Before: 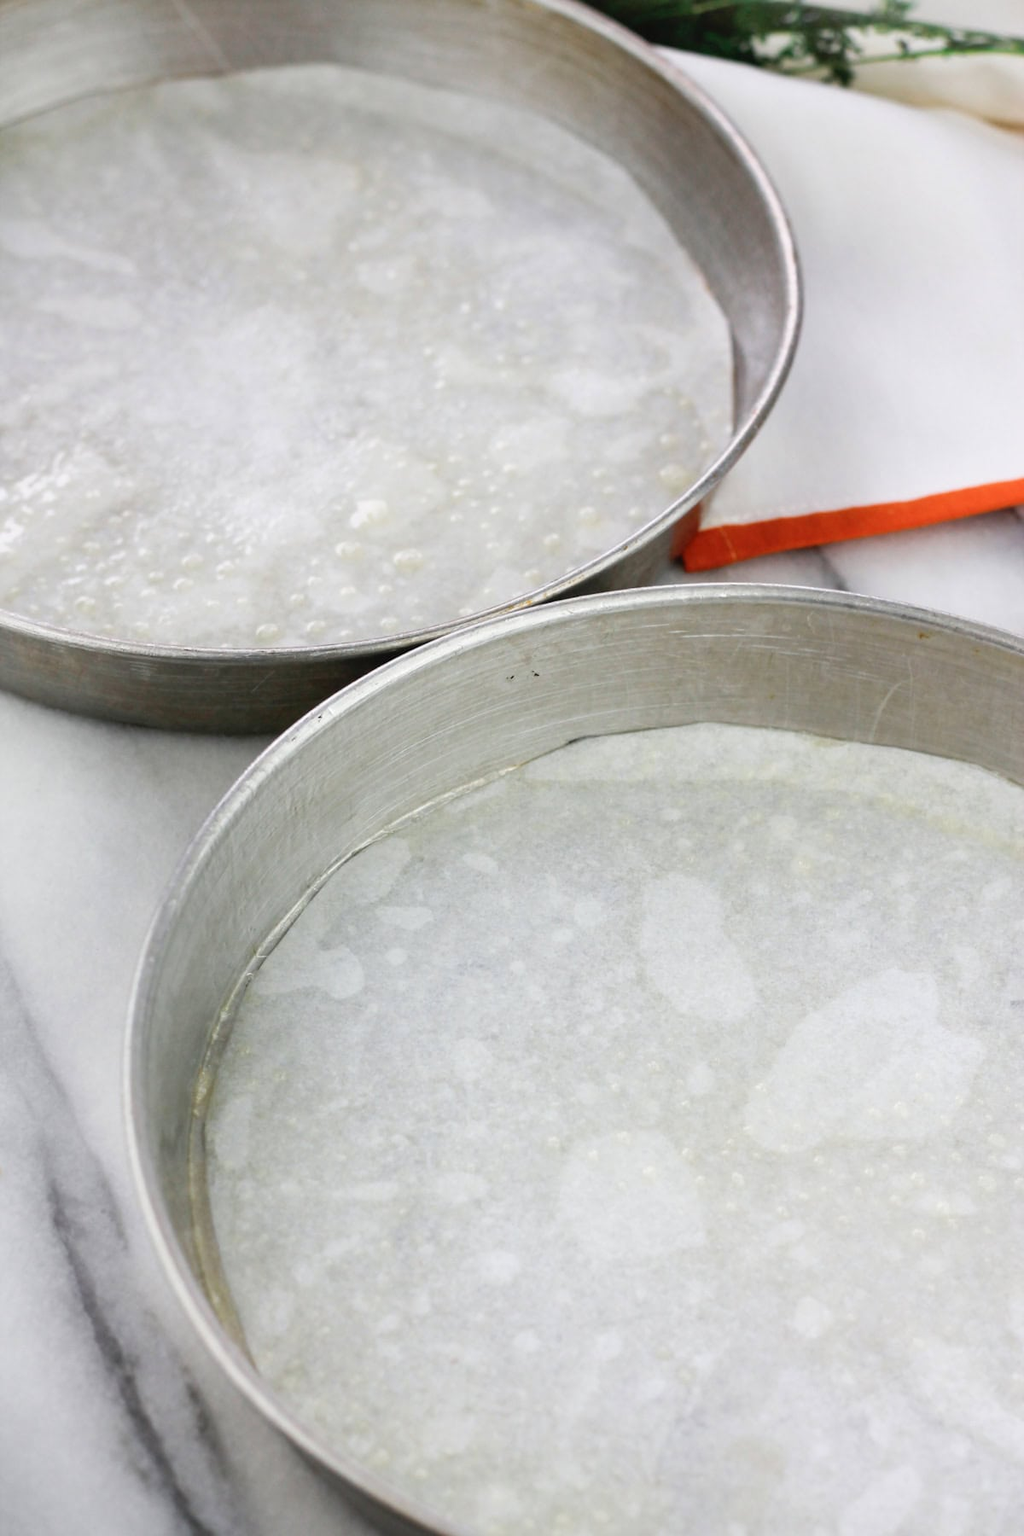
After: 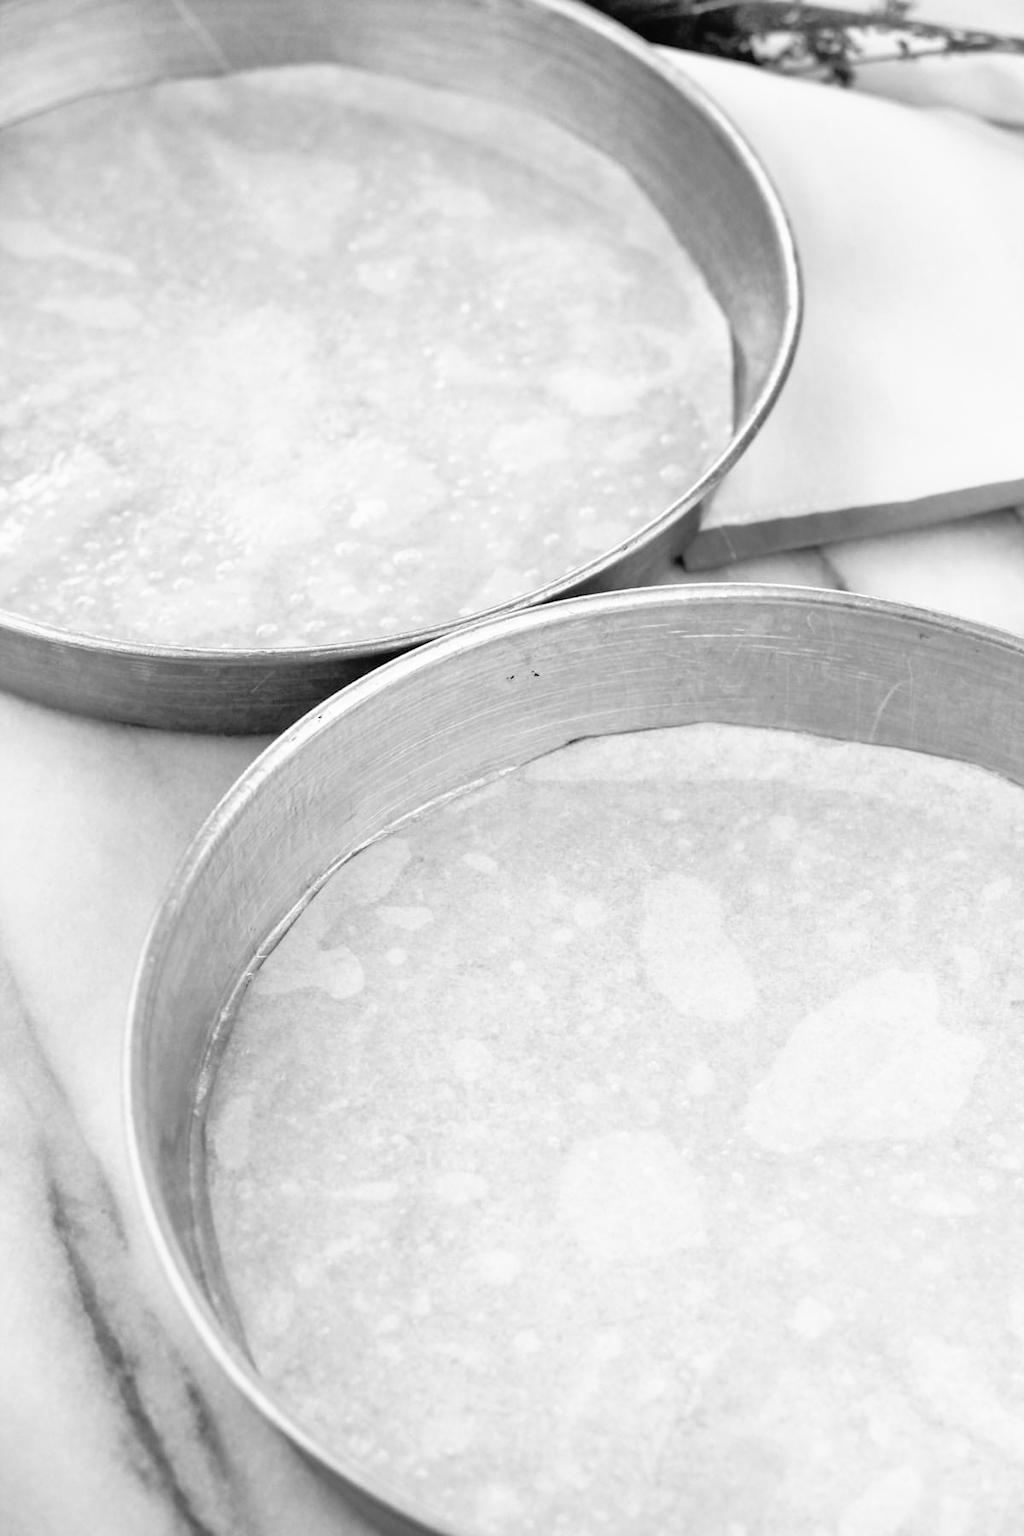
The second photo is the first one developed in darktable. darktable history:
tone equalizer: -7 EV 0.15 EV, -6 EV 0.6 EV, -5 EV 1.15 EV, -4 EV 1.33 EV, -3 EV 1.15 EV, -2 EV 0.6 EV, -1 EV 0.15 EV, mask exposure compensation -0.5 EV
monochrome: on, module defaults
tone curve: curves: ch0 [(0, 0) (0.003, 0.001) (0.011, 0.005) (0.025, 0.011) (0.044, 0.02) (0.069, 0.031) (0.1, 0.045) (0.136, 0.077) (0.177, 0.124) (0.224, 0.181) (0.277, 0.245) (0.335, 0.316) (0.399, 0.393) (0.468, 0.477) (0.543, 0.568) (0.623, 0.666) (0.709, 0.771) (0.801, 0.871) (0.898, 0.965) (1, 1)], preserve colors none
